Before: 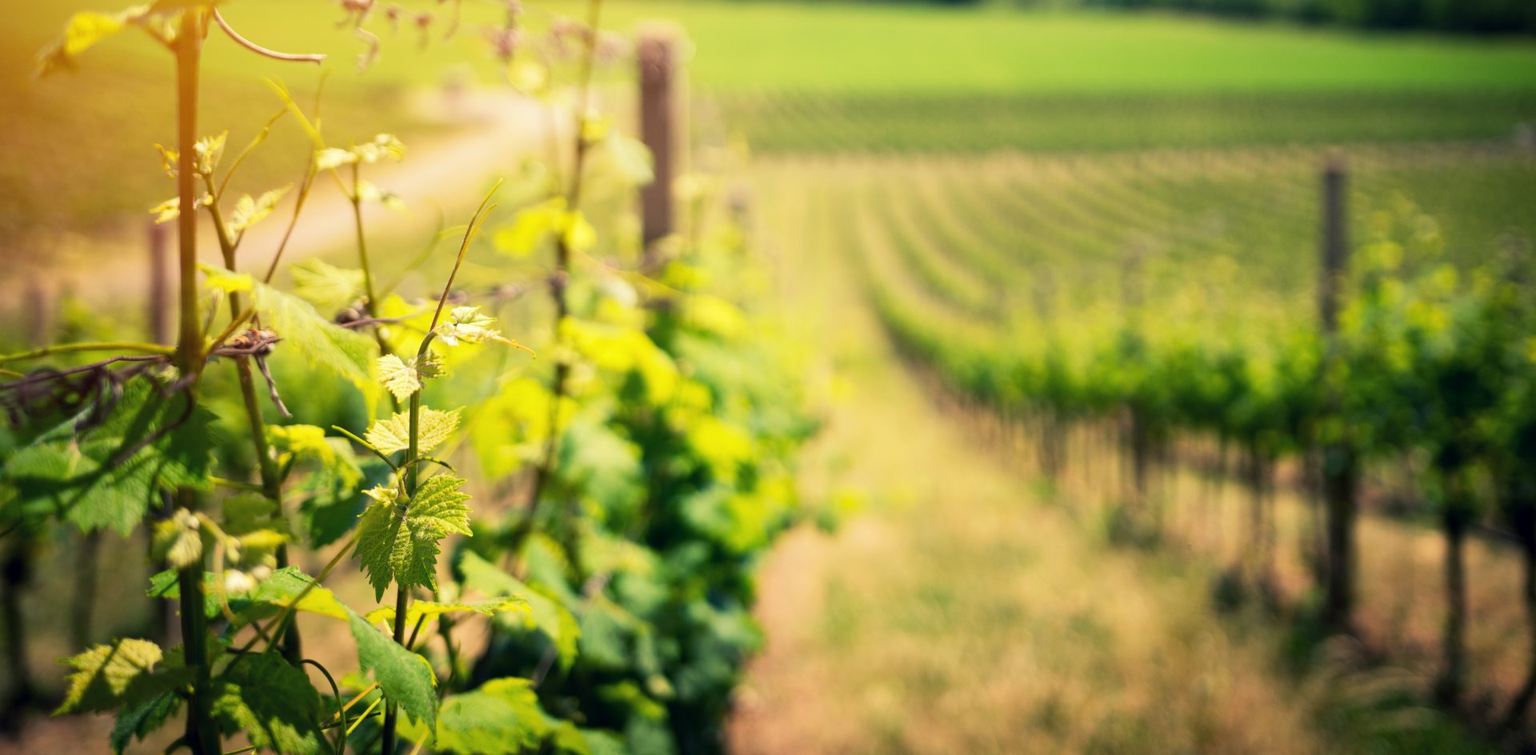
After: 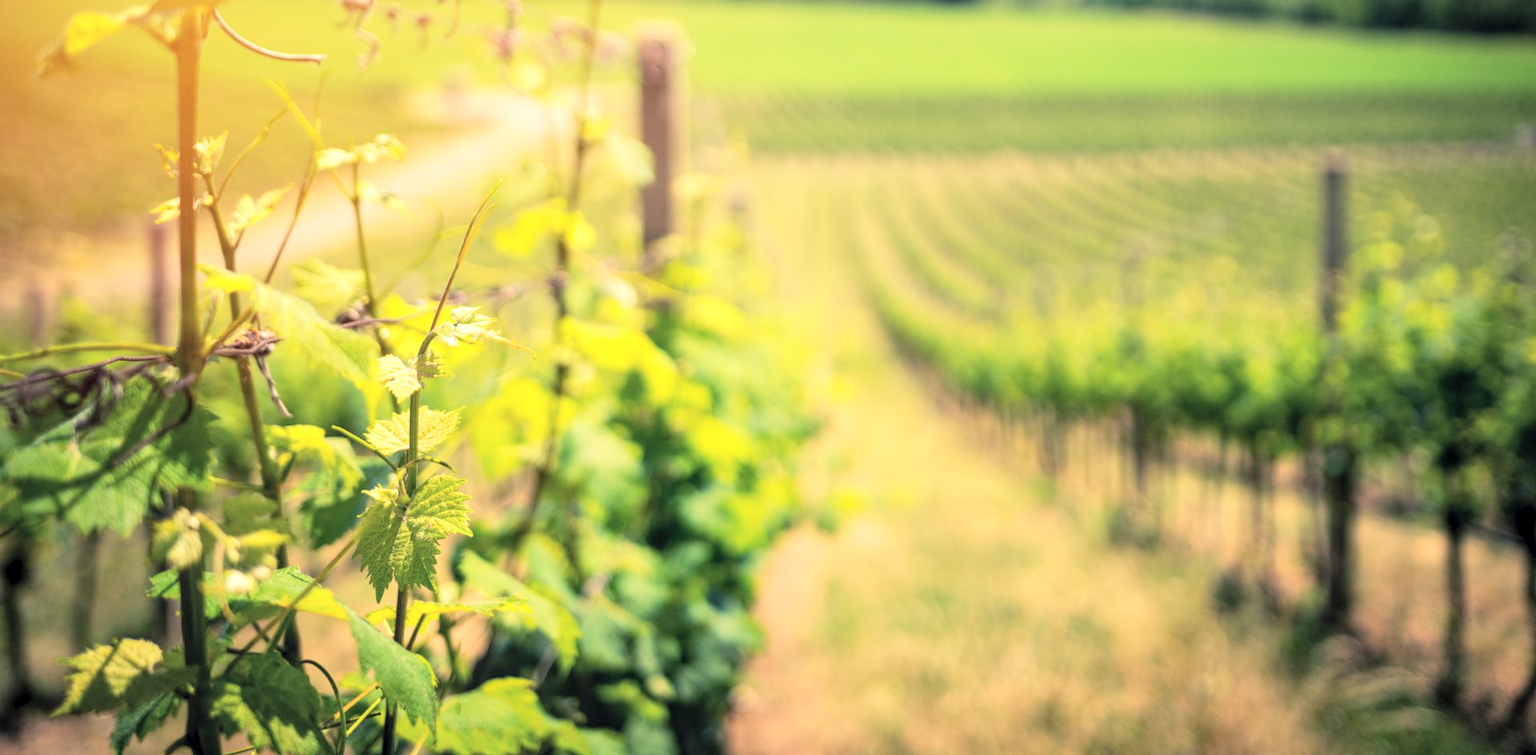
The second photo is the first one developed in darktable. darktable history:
global tonemap: drago (0.7, 100)
local contrast: on, module defaults
